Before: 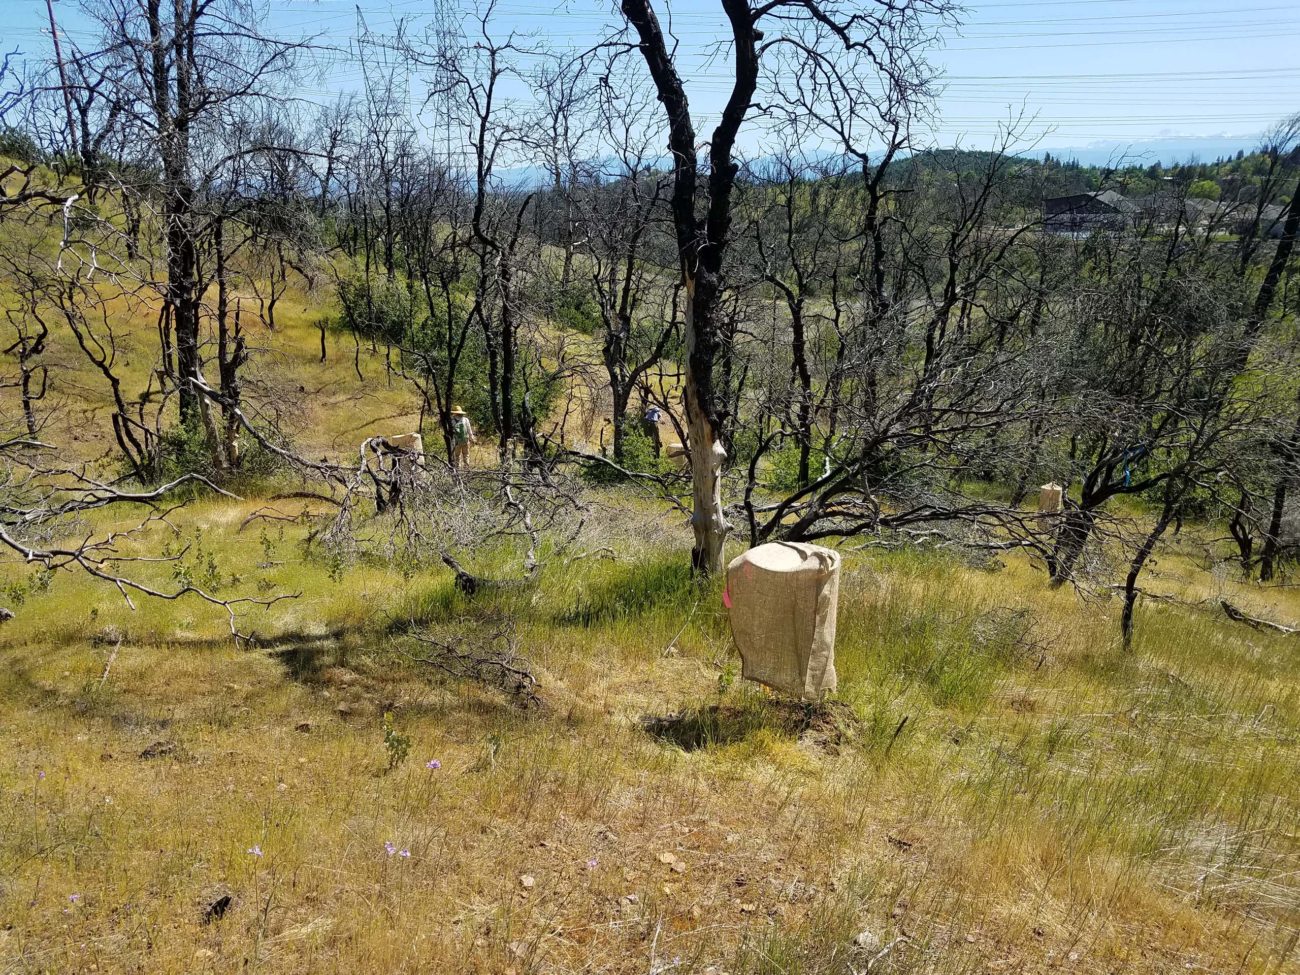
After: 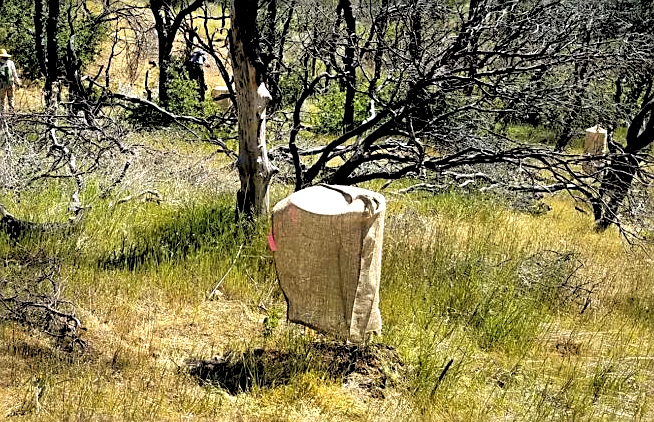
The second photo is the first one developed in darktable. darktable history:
crop: left 35.03%, top 36.625%, right 14.663%, bottom 20.057%
rgb levels: levels [[0.034, 0.472, 0.904], [0, 0.5, 1], [0, 0.5, 1]]
exposure: exposure 0.559 EV, compensate highlight preservation false
sharpen: on, module defaults
shadows and highlights: soften with gaussian
